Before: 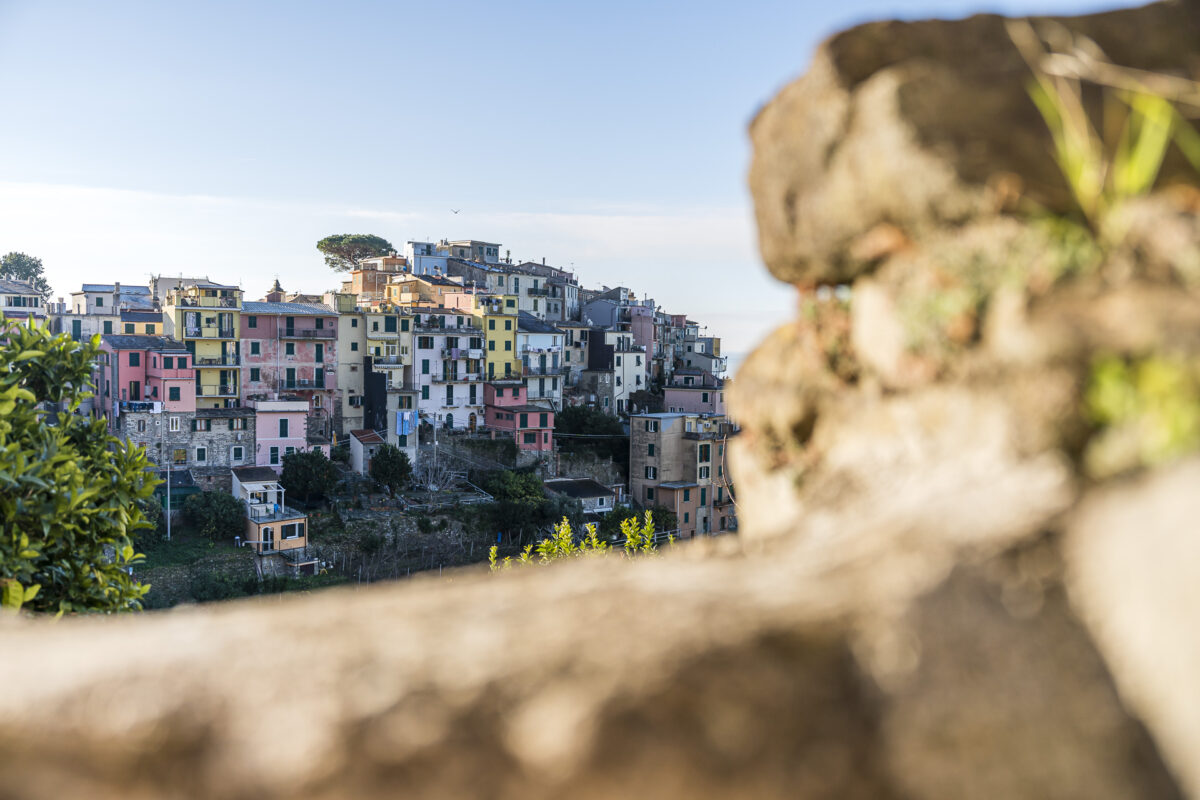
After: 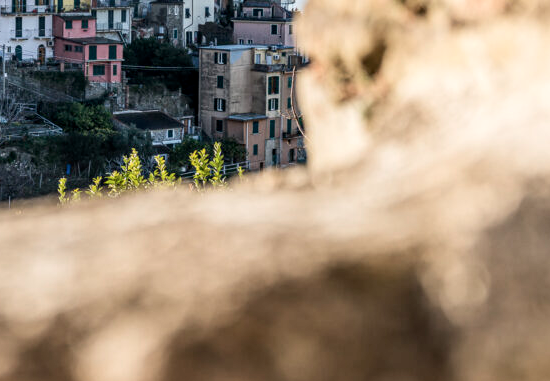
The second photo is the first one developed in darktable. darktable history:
contrast brightness saturation: contrast 0.113, saturation -0.18
crop: left 35.961%, top 46.114%, right 18.182%, bottom 6.213%
local contrast: on, module defaults
shadows and highlights: shadows -23.09, highlights 46.42, soften with gaussian
